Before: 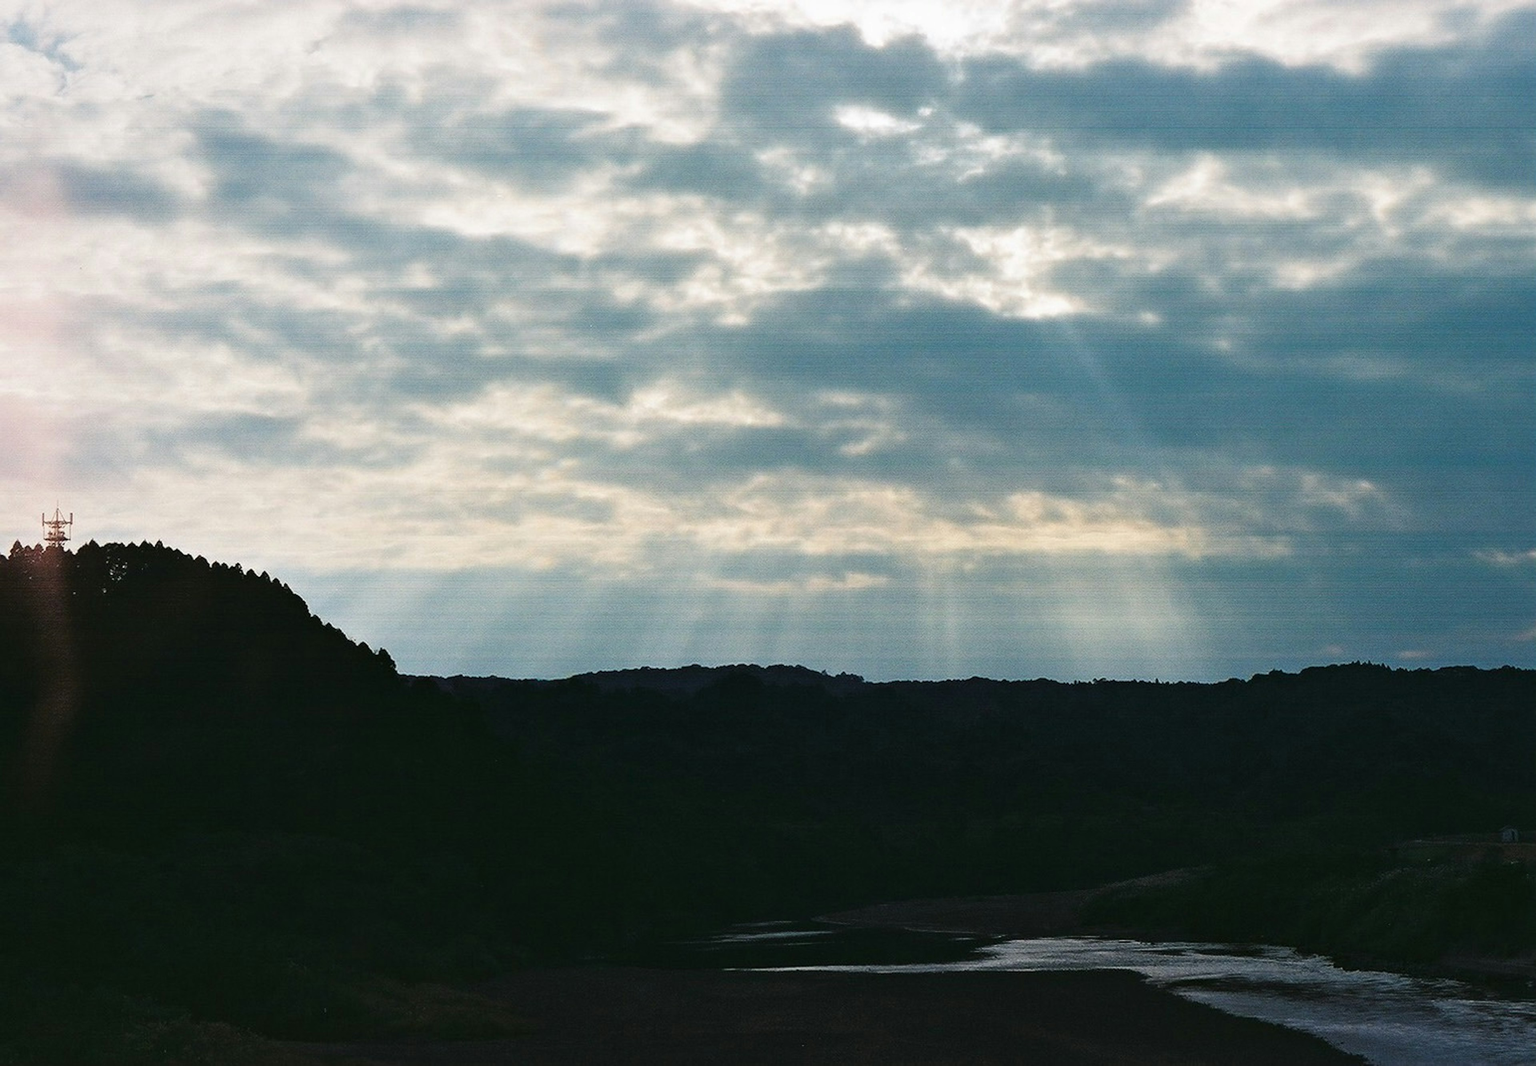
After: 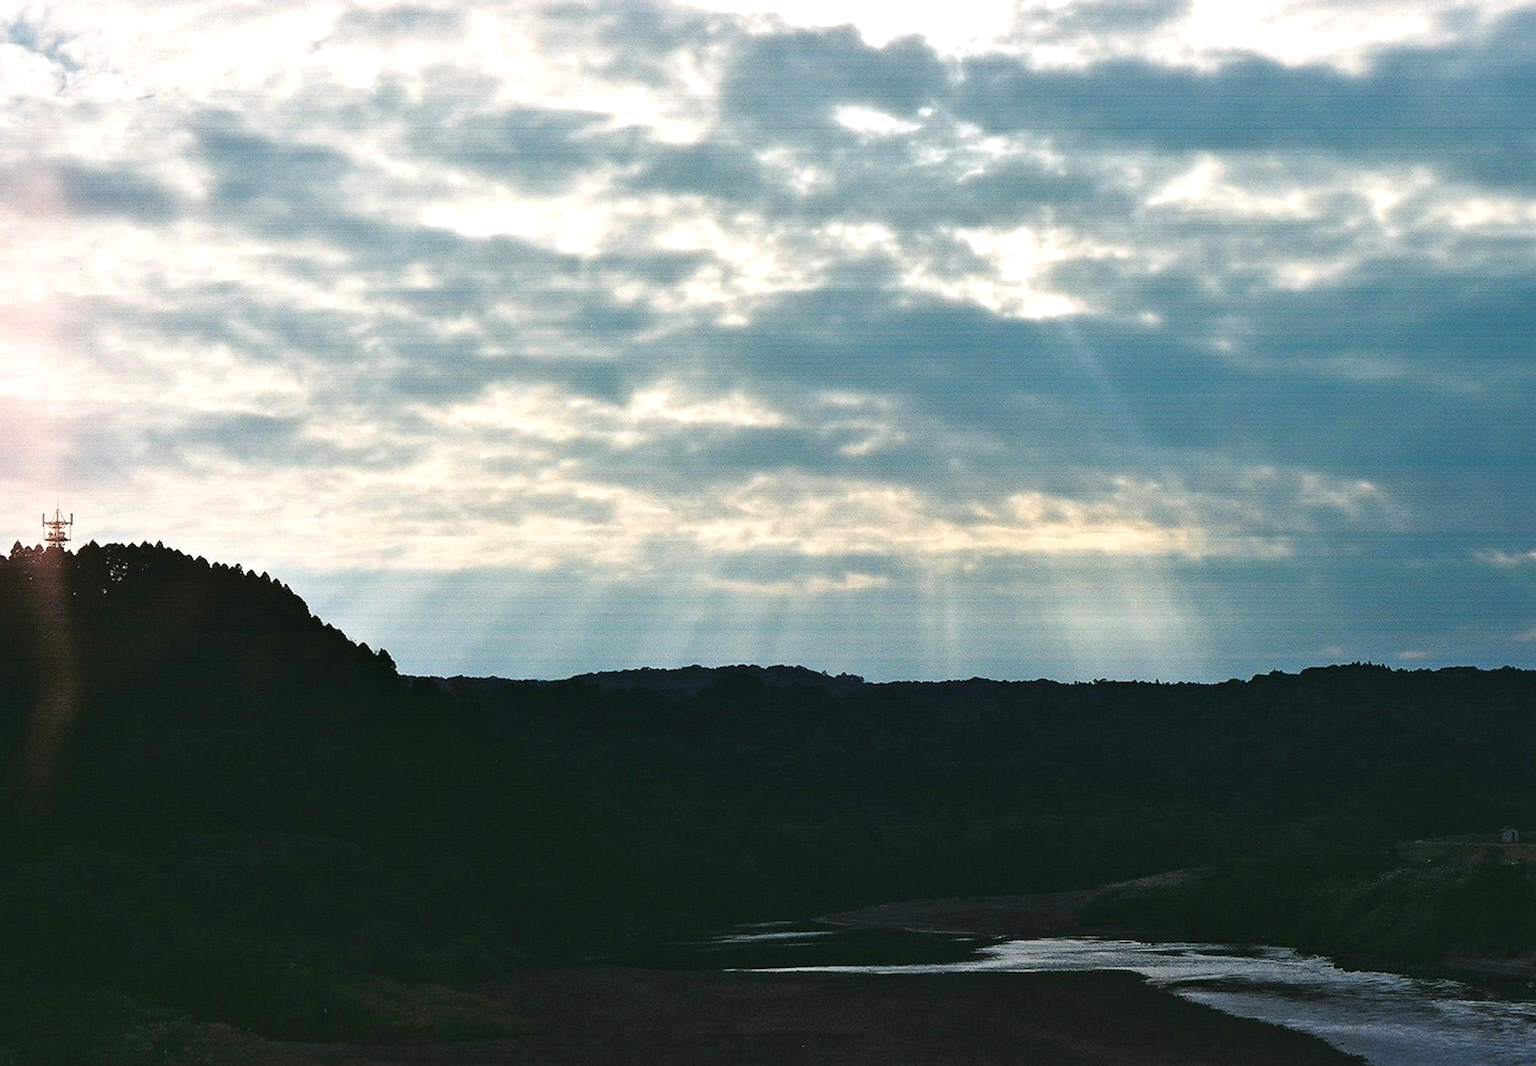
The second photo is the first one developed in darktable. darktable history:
exposure: exposure 0.379 EV, compensate exposure bias true, compensate highlight preservation false
shadows and highlights: shadows 31.46, highlights -31.59, soften with gaussian
